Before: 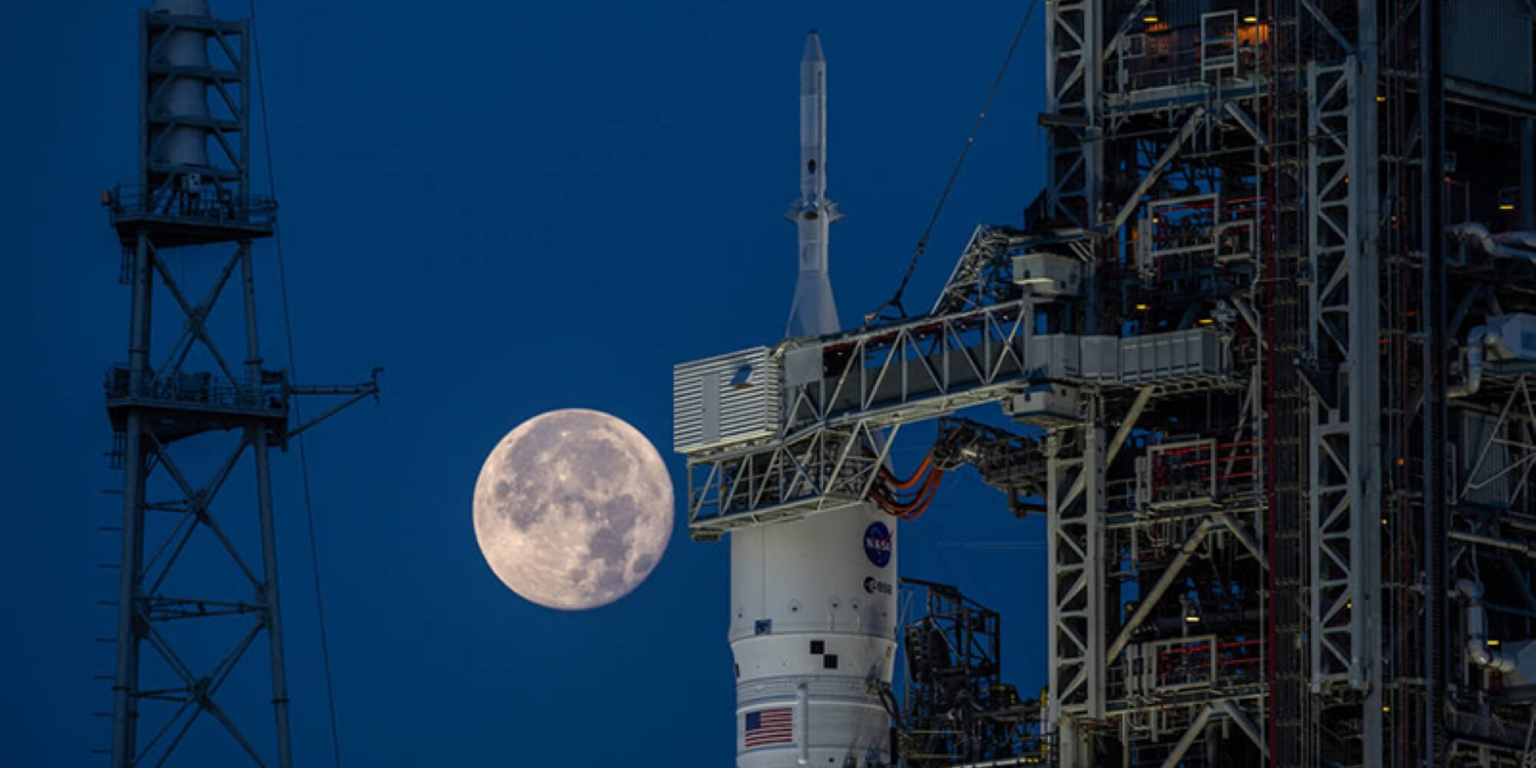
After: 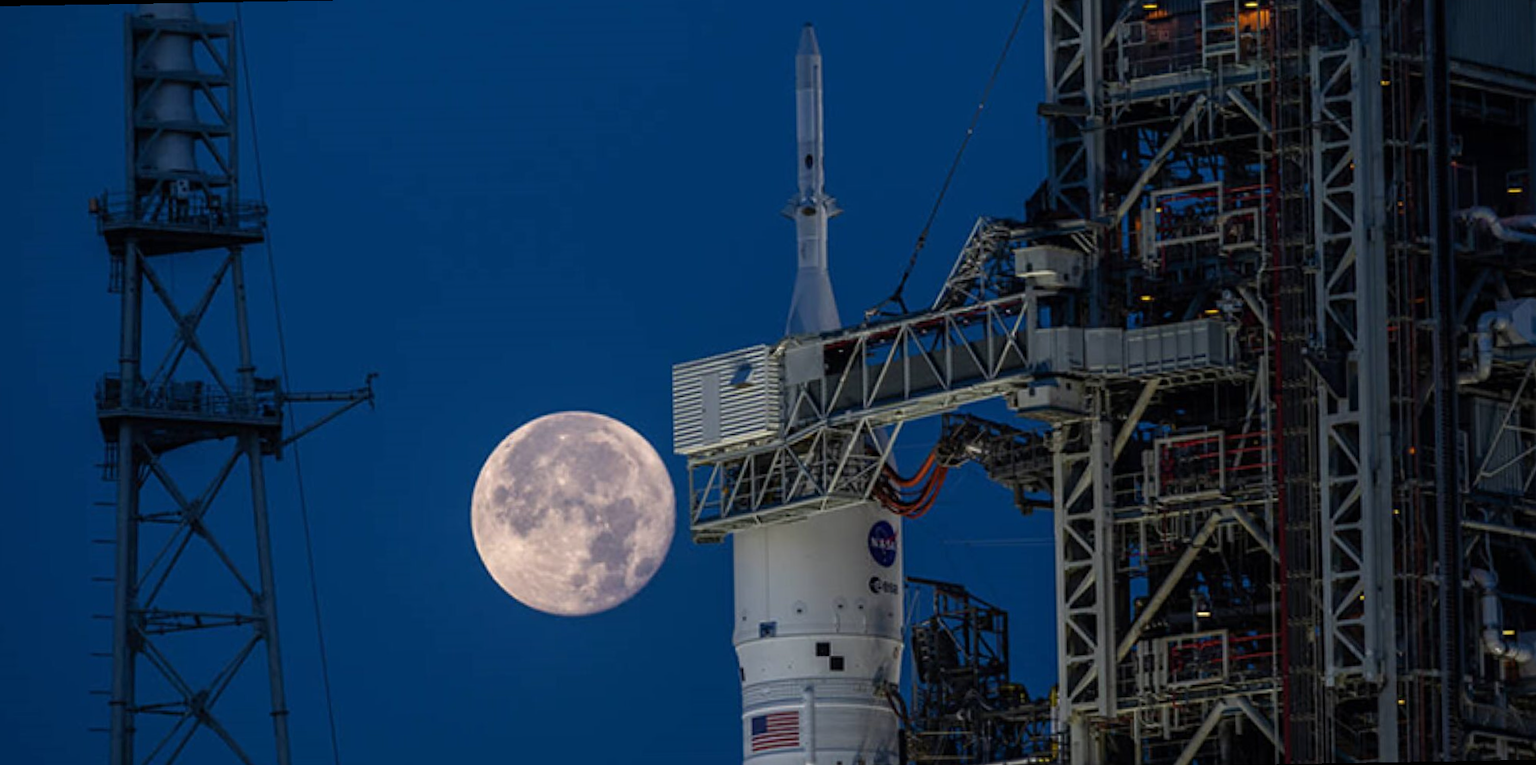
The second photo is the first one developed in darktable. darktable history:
white balance: red 1.004, blue 1.024
rotate and perspective: rotation -1°, crop left 0.011, crop right 0.989, crop top 0.025, crop bottom 0.975
sharpen: amount 0.2
